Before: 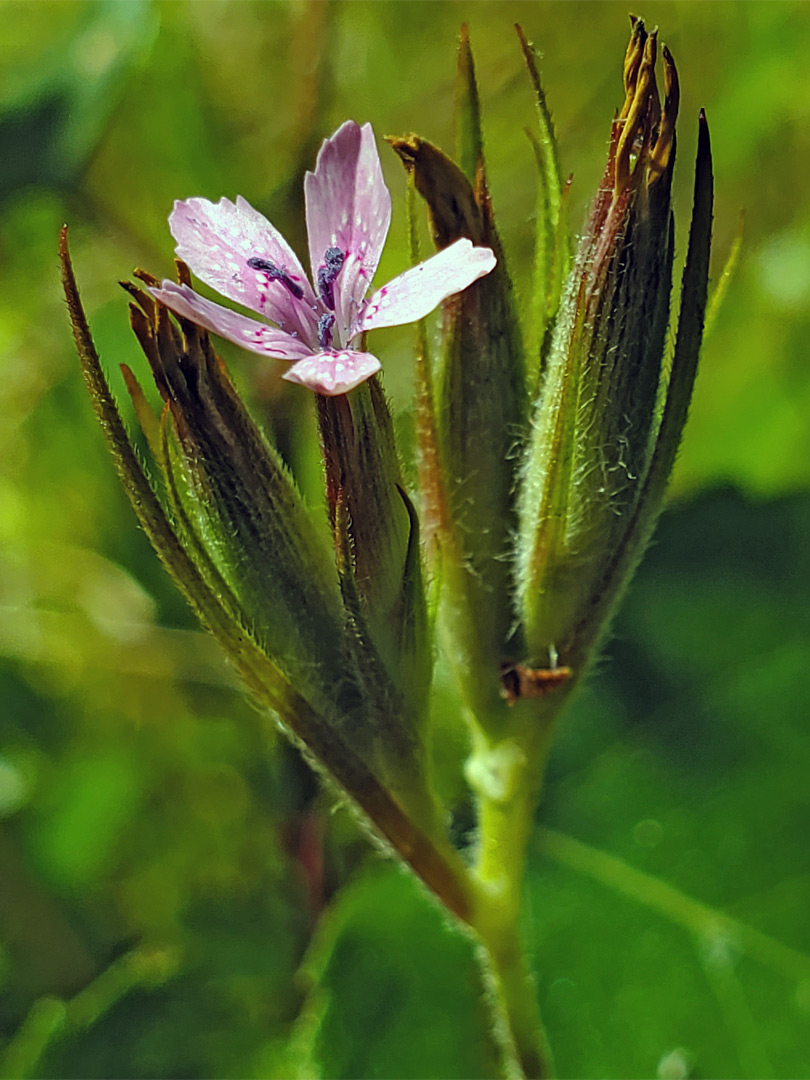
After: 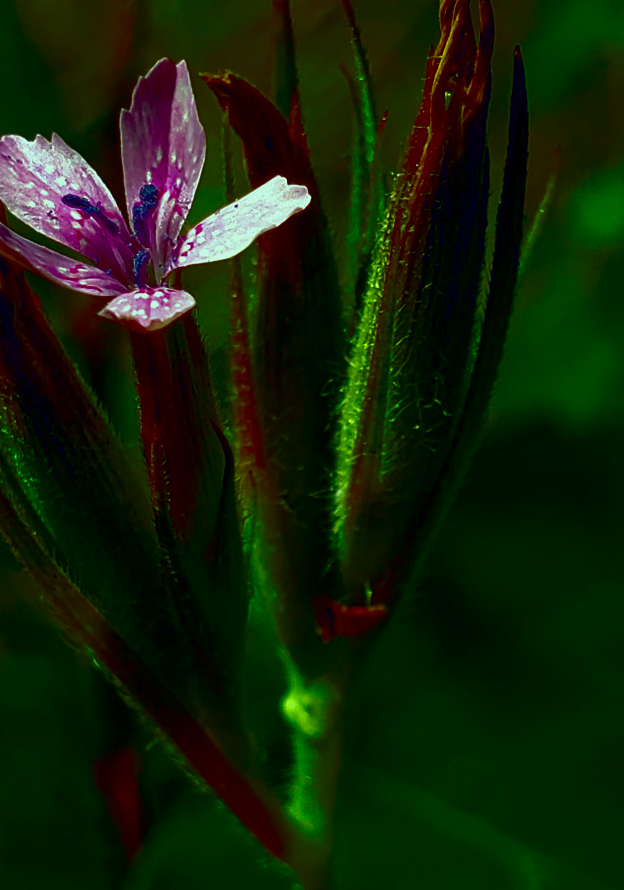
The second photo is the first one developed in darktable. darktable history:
contrast brightness saturation: brightness -0.985, saturation 0.995
crop: left 22.851%, top 5.897%, bottom 11.674%
